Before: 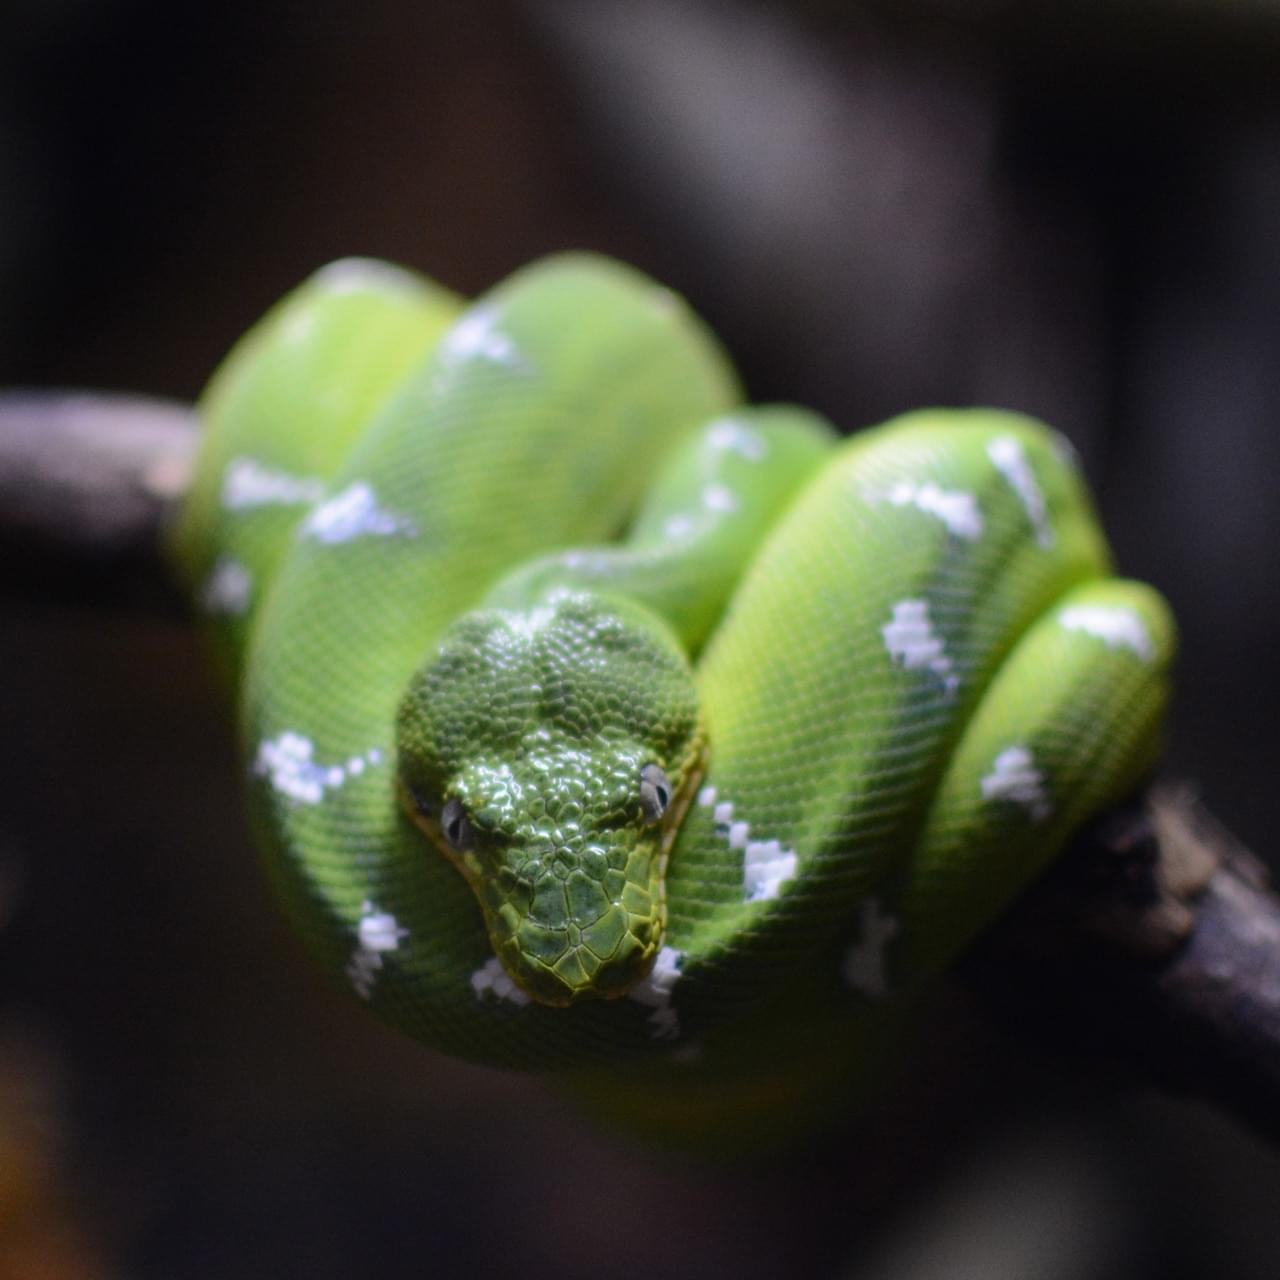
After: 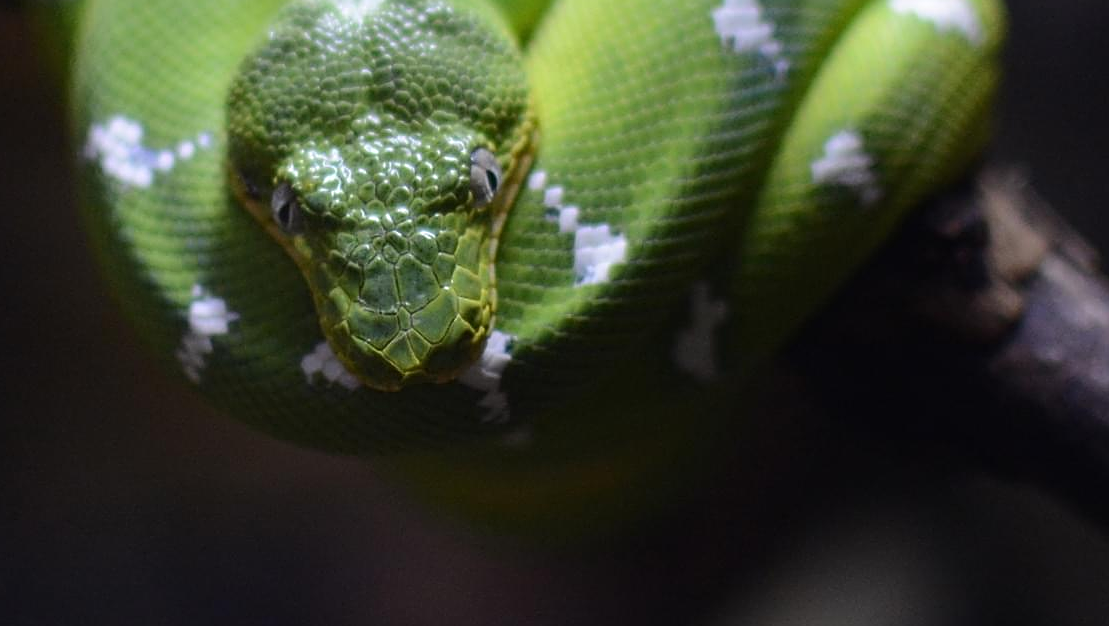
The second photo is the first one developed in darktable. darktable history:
crop and rotate: left 13.306%, top 48.129%, bottom 2.928%
sharpen: on, module defaults
